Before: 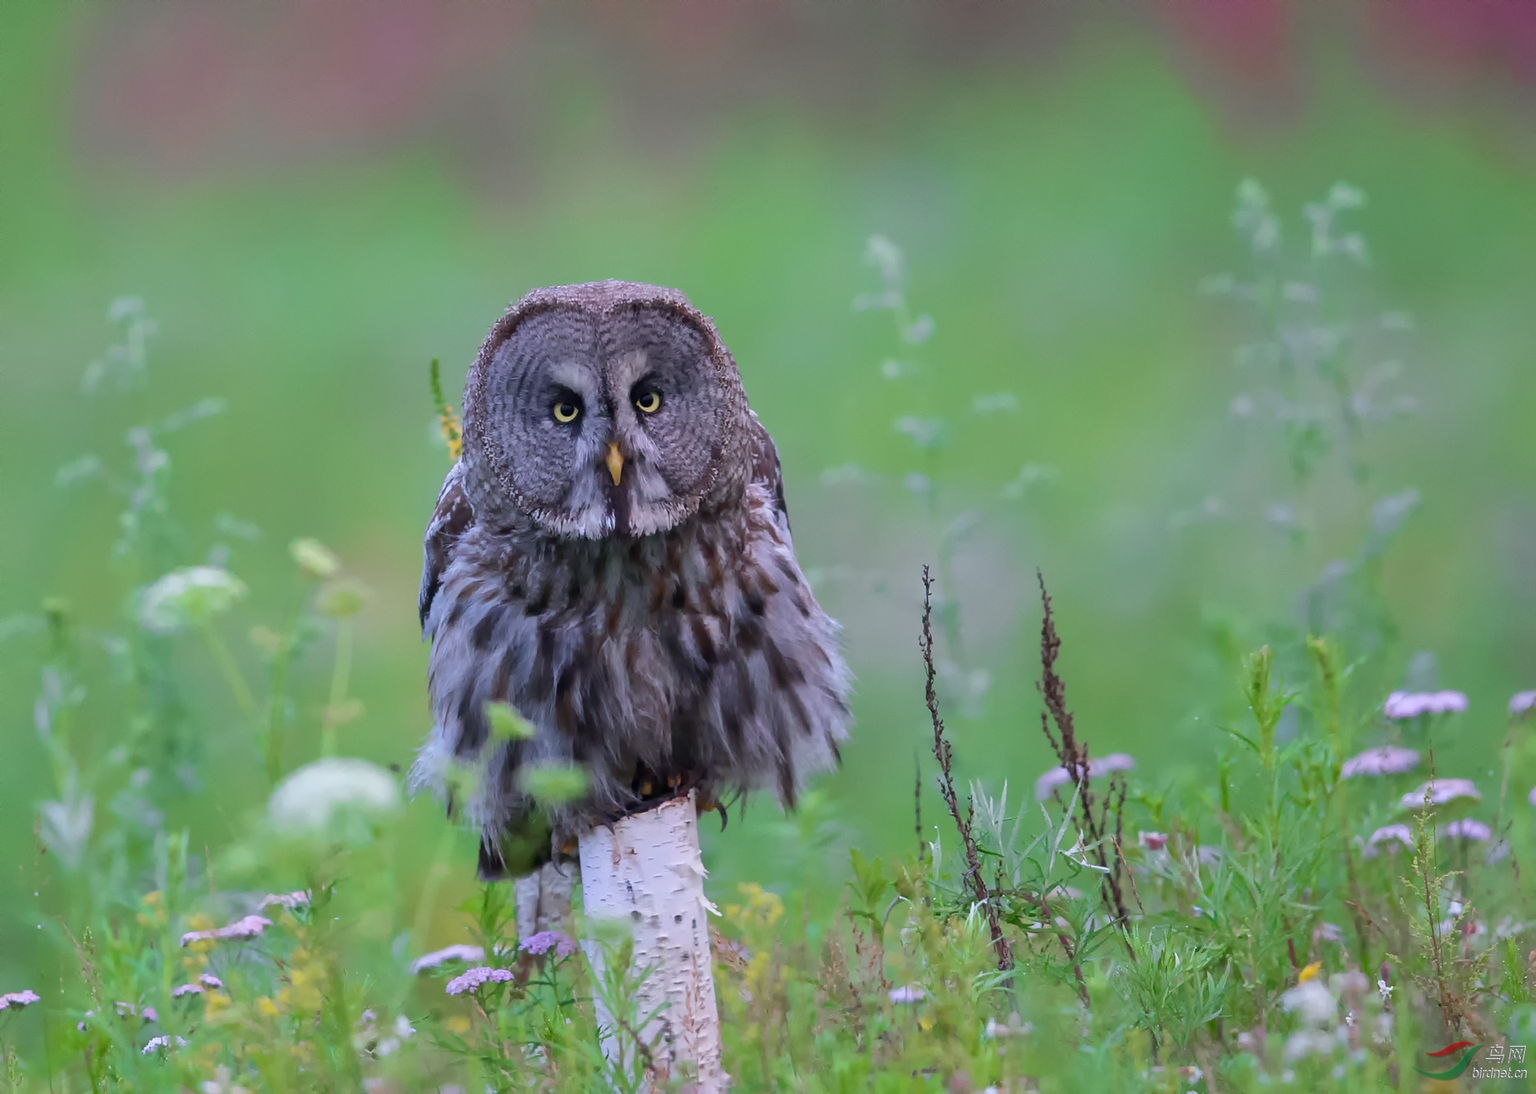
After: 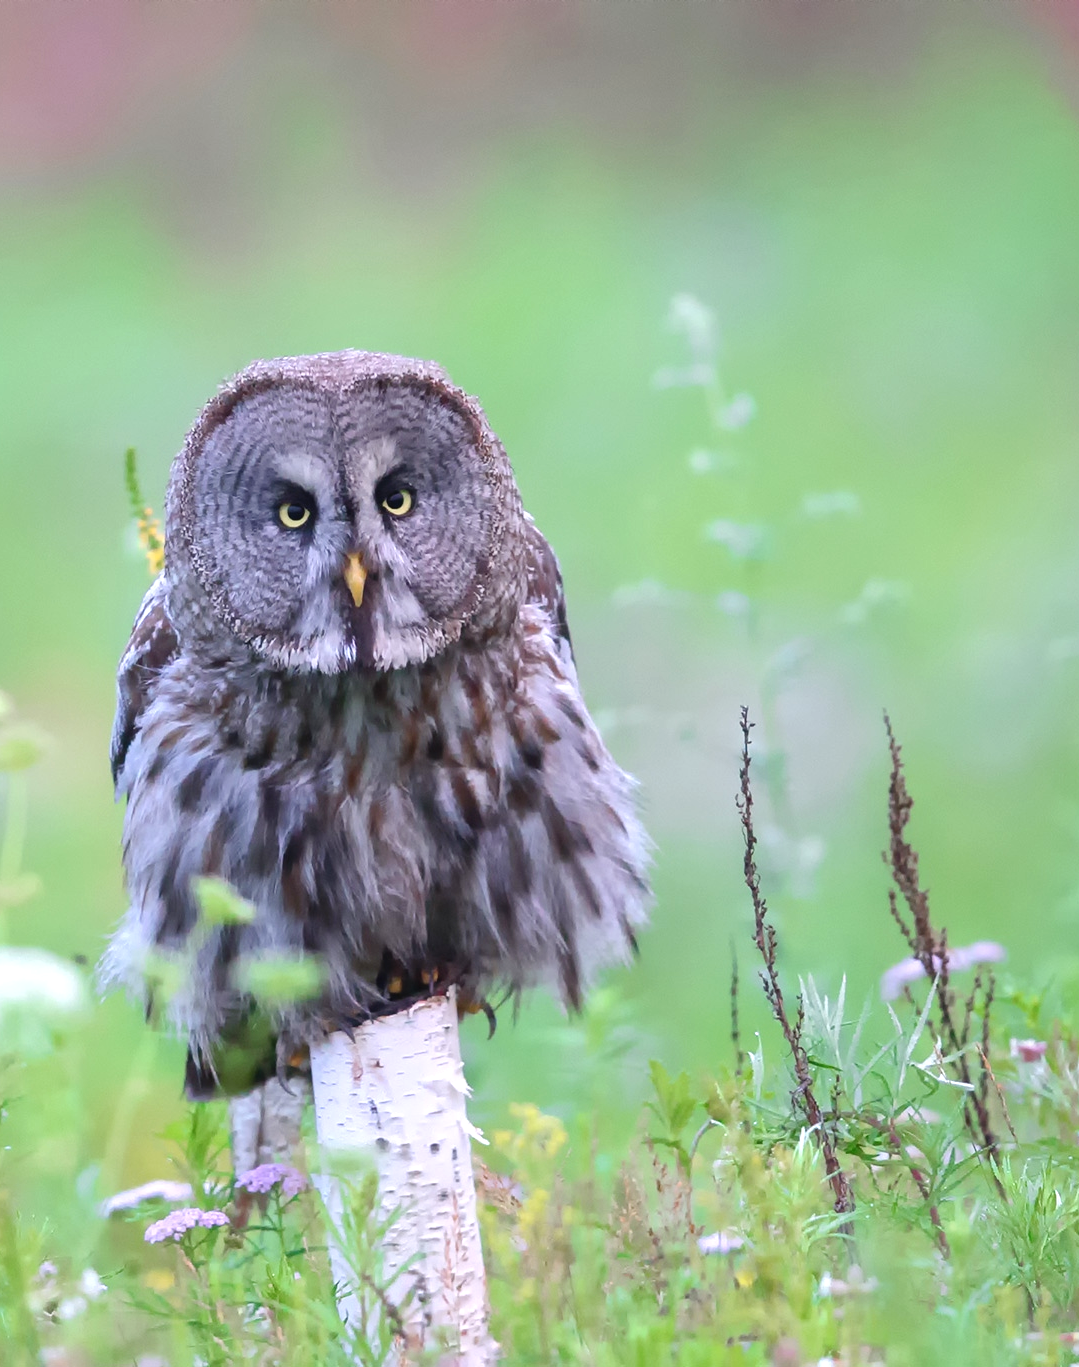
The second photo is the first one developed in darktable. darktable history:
crop: left 21.545%, right 22.257%
tone curve: curves: ch0 [(0, 0.008) (0.083, 0.073) (0.28, 0.286) (0.528, 0.559) (0.961, 0.966) (1, 1)], preserve colors none
exposure: black level correction 0, exposure 0.893 EV, compensate highlight preservation false
contrast brightness saturation: contrast -0.08, brightness -0.031, saturation -0.108
